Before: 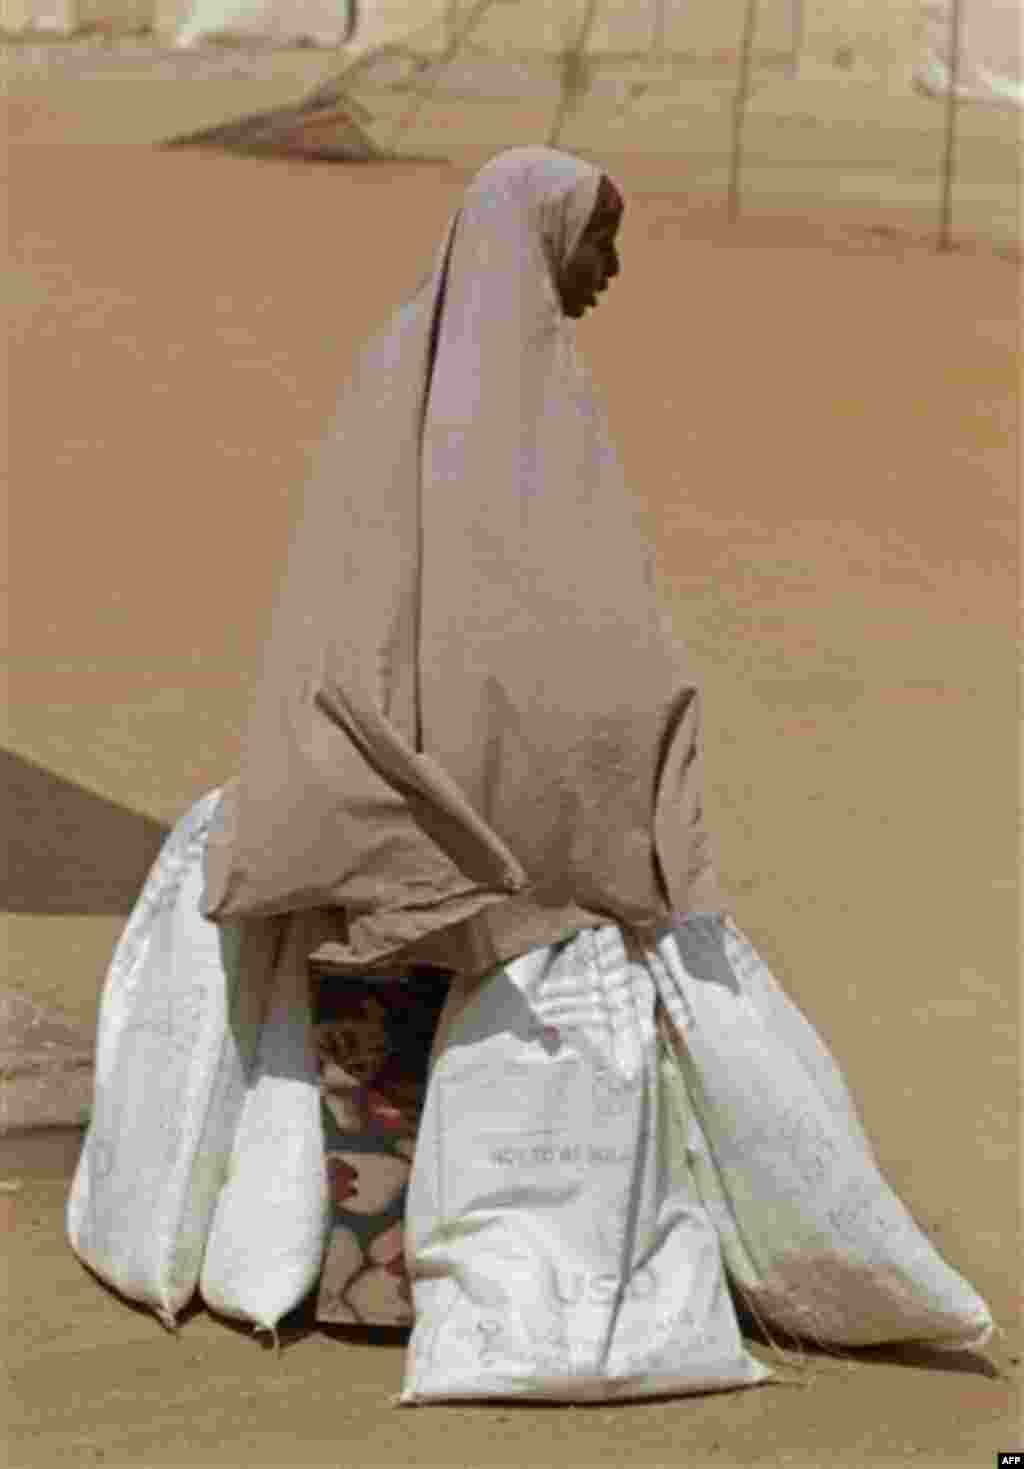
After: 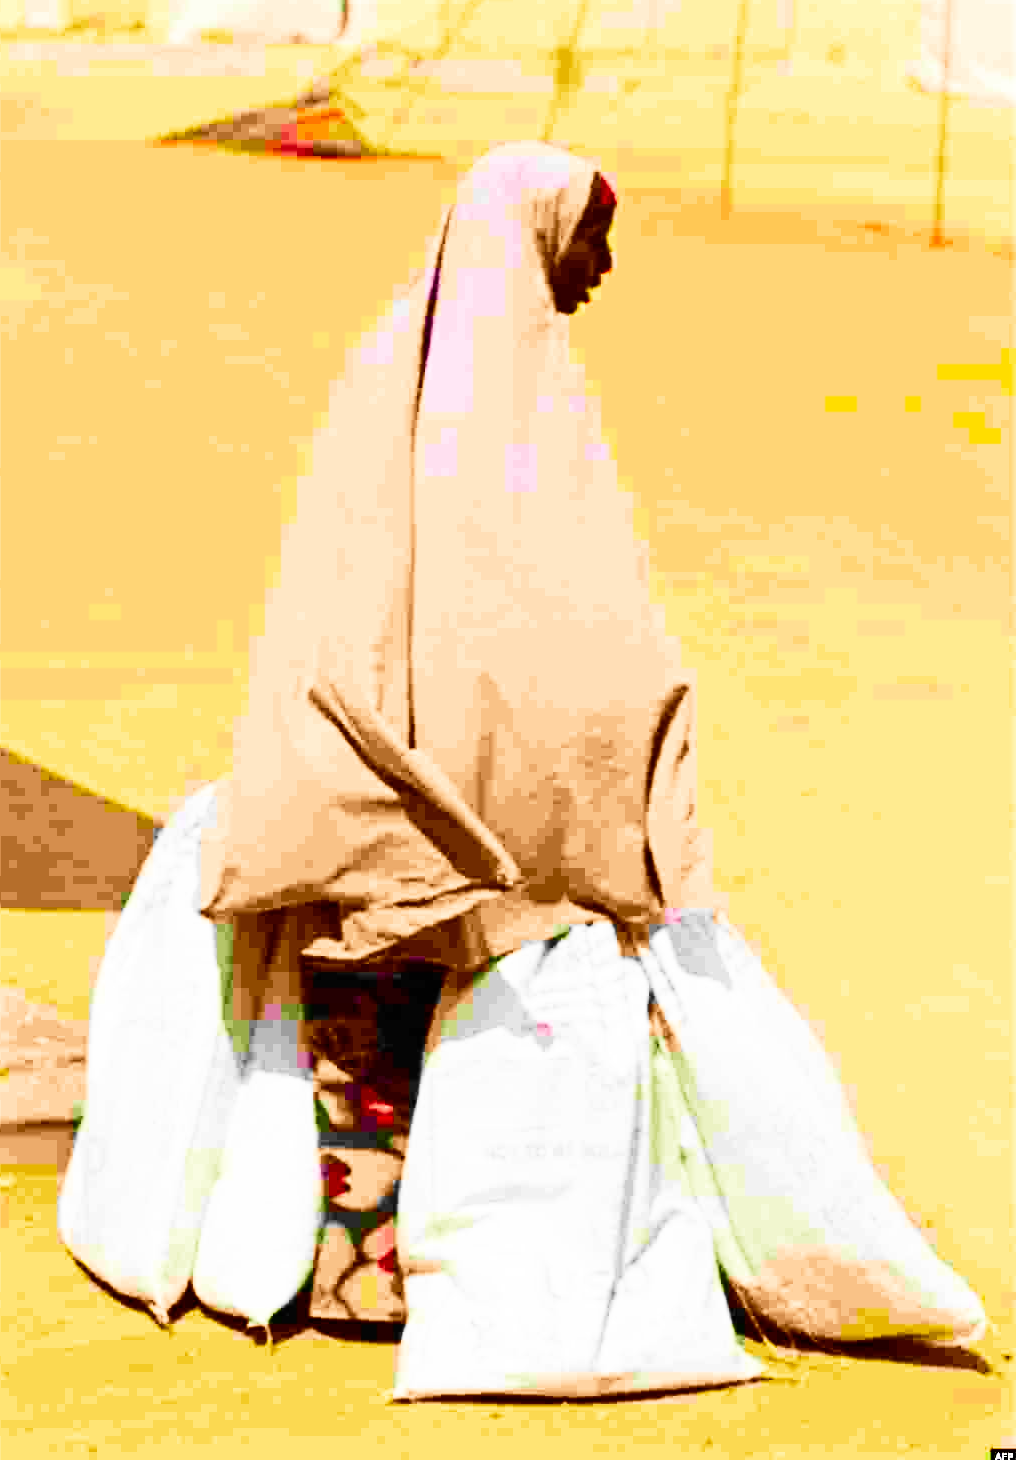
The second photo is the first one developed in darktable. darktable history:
crop and rotate: left 0.707%, top 0.277%, bottom 0.303%
contrast brightness saturation: contrast 0.255, brightness 0.022, saturation 0.868
base curve: curves: ch0 [(0, 0) (0.007, 0.004) (0.027, 0.03) (0.046, 0.07) (0.207, 0.54) (0.442, 0.872) (0.673, 0.972) (1, 1)], exposure shift 0.58, preserve colors none
